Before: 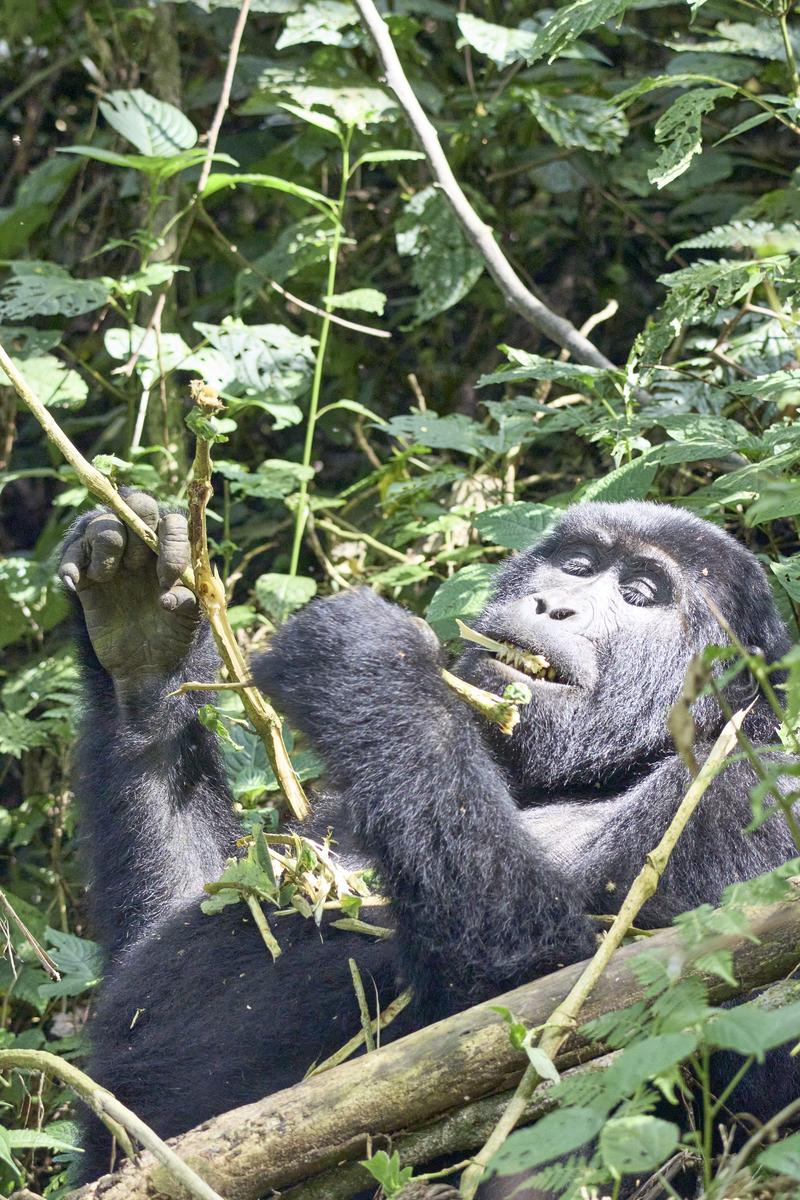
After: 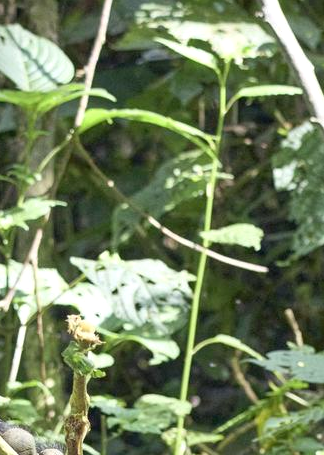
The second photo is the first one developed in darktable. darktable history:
exposure: exposure 0.127 EV, compensate highlight preservation false
crop: left 15.452%, top 5.459%, right 43.956%, bottom 56.62%
